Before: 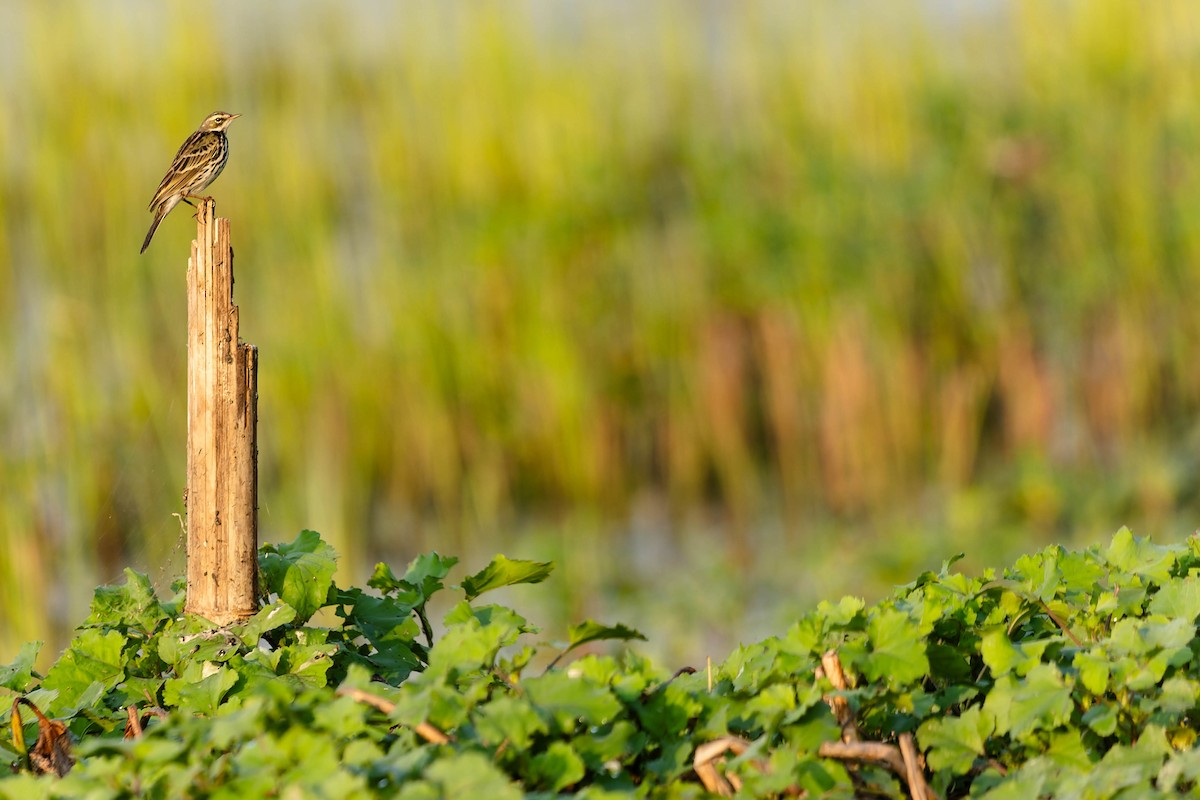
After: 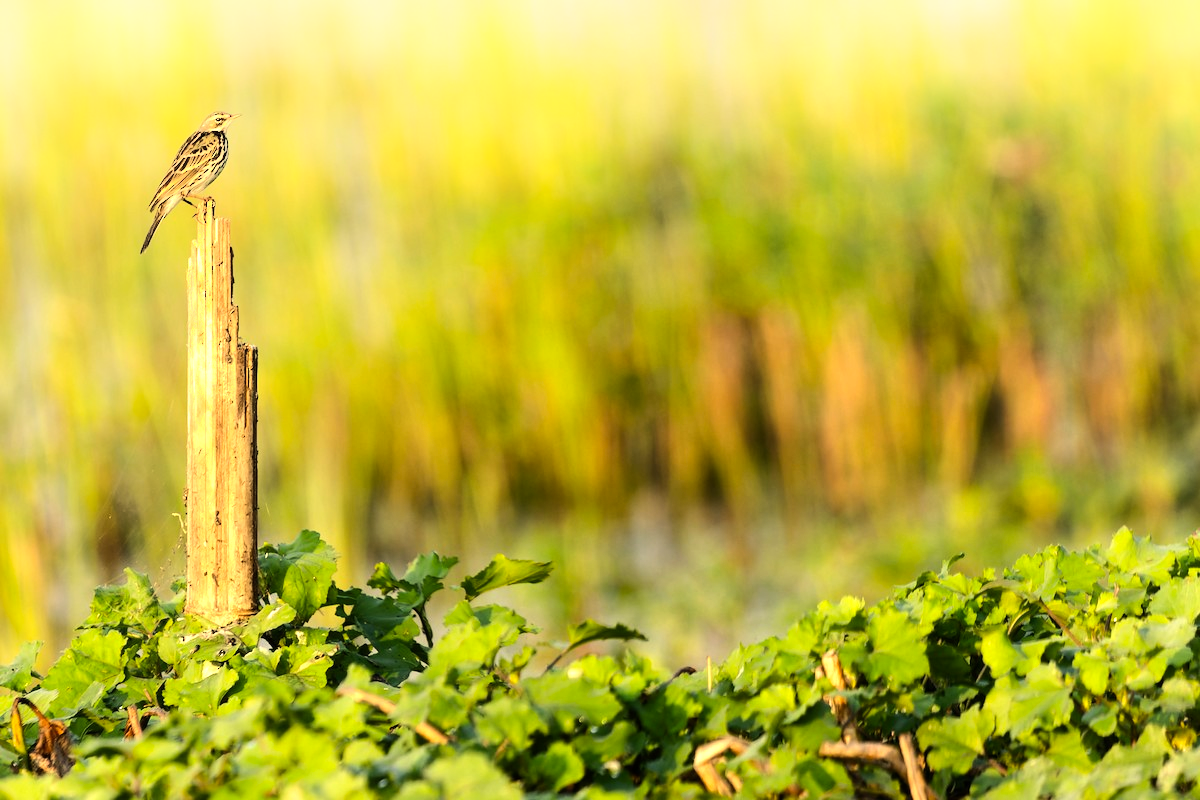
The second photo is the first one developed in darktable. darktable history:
tone equalizer: -8 EV -0.738 EV, -7 EV -0.666 EV, -6 EV -0.574 EV, -5 EV -0.373 EV, -3 EV 0.373 EV, -2 EV 0.6 EV, -1 EV 0.694 EV, +0 EV 0.765 EV, edges refinement/feathering 500, mask exposure compensation -1.57 EV, preserve details no
shadows and highlights: highlights 72.65, soften with gaussian
color correction: highlights a* 1.34, highlights b* 17.46
